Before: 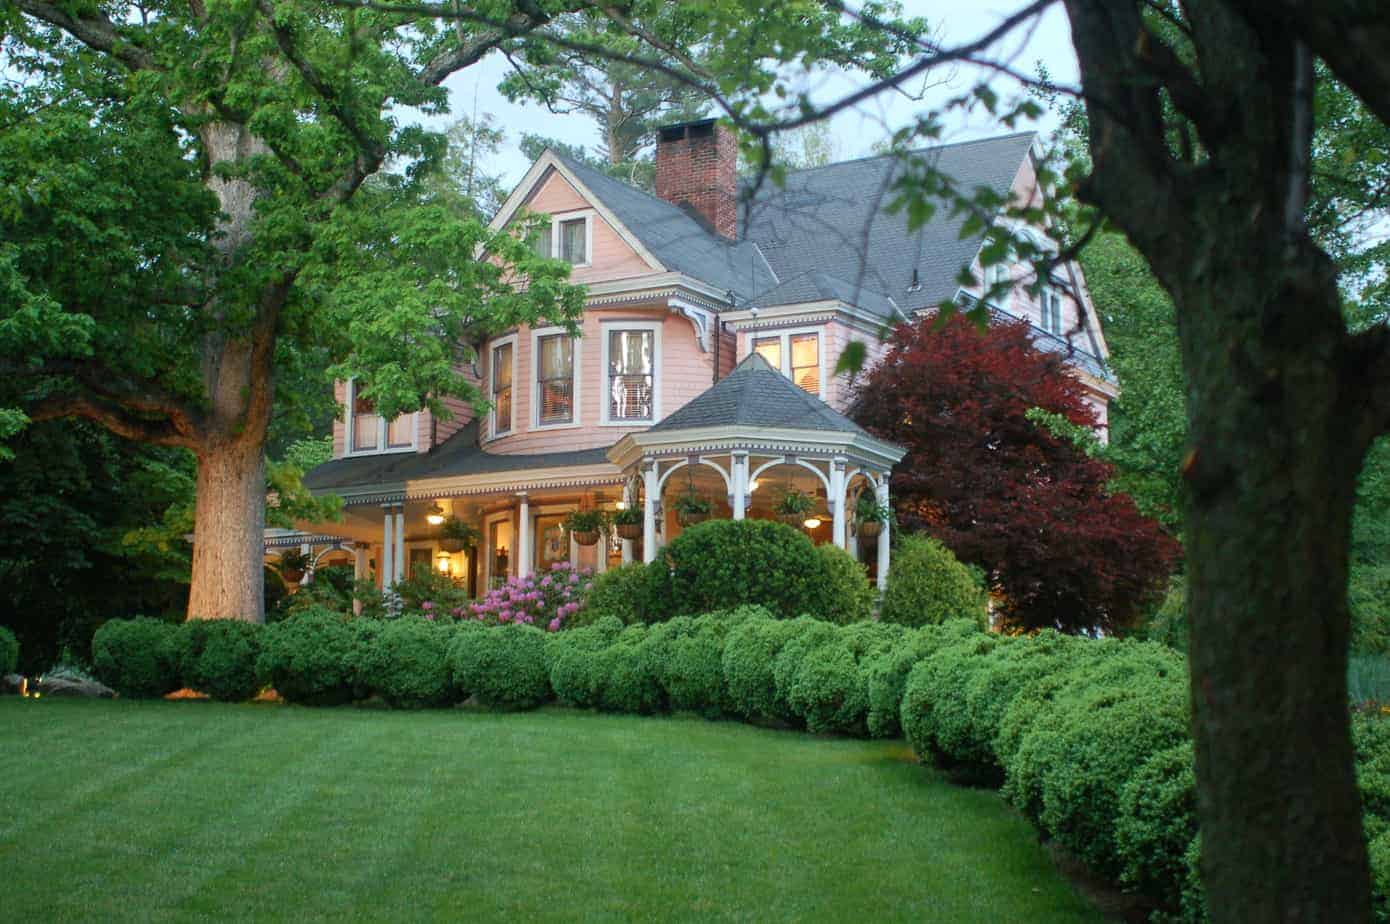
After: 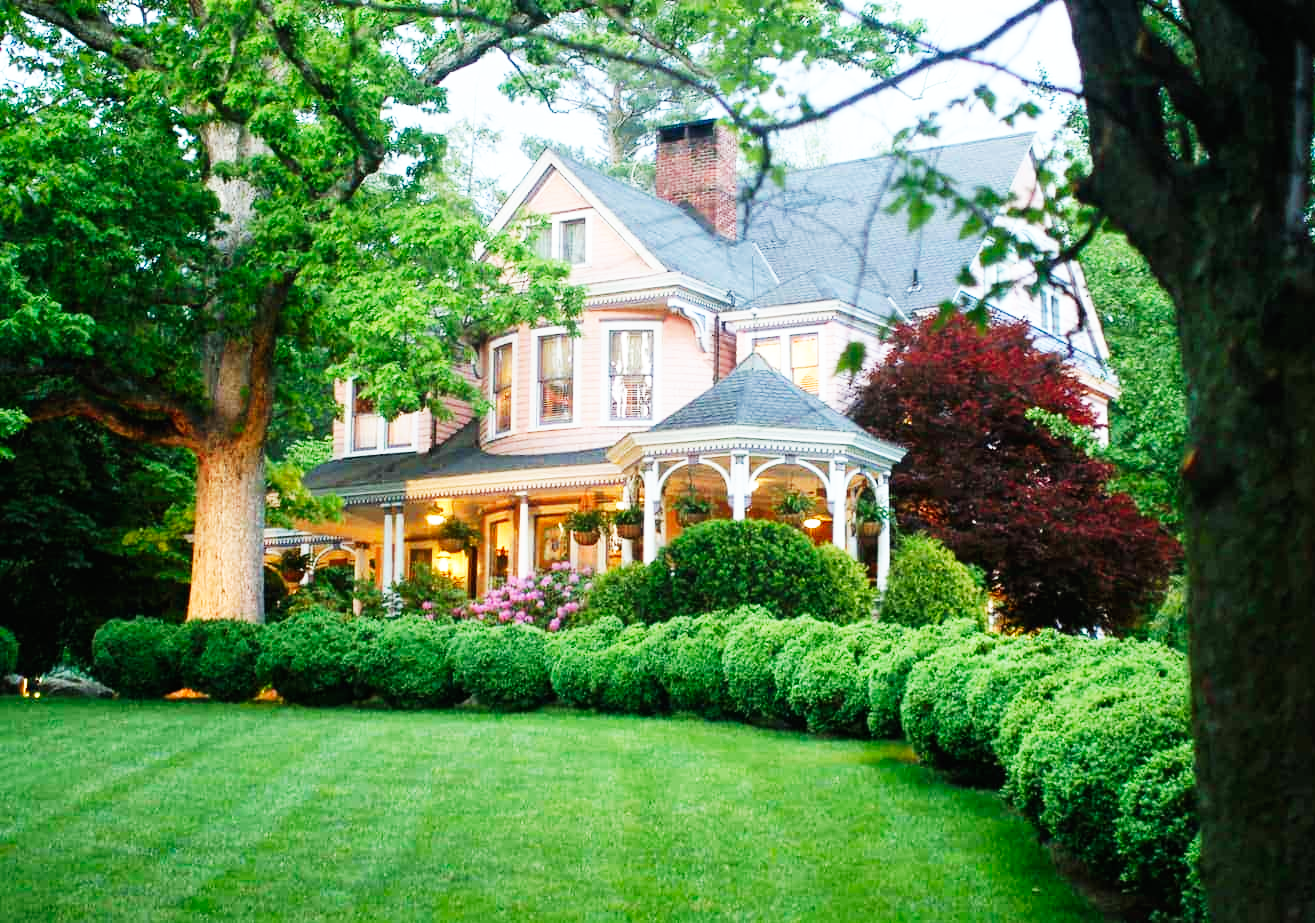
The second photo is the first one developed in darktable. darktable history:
base curve: curves: ch0 [(0, 0) (0.007, 0.004) (0.027, 0.03) (0.046, 0.07) (0.207, 0.54) (0.442, 0.872) (0.673, 0.972) (1, 1)], preserve colors none
crop and rotate: left 0%, right 5.37%
